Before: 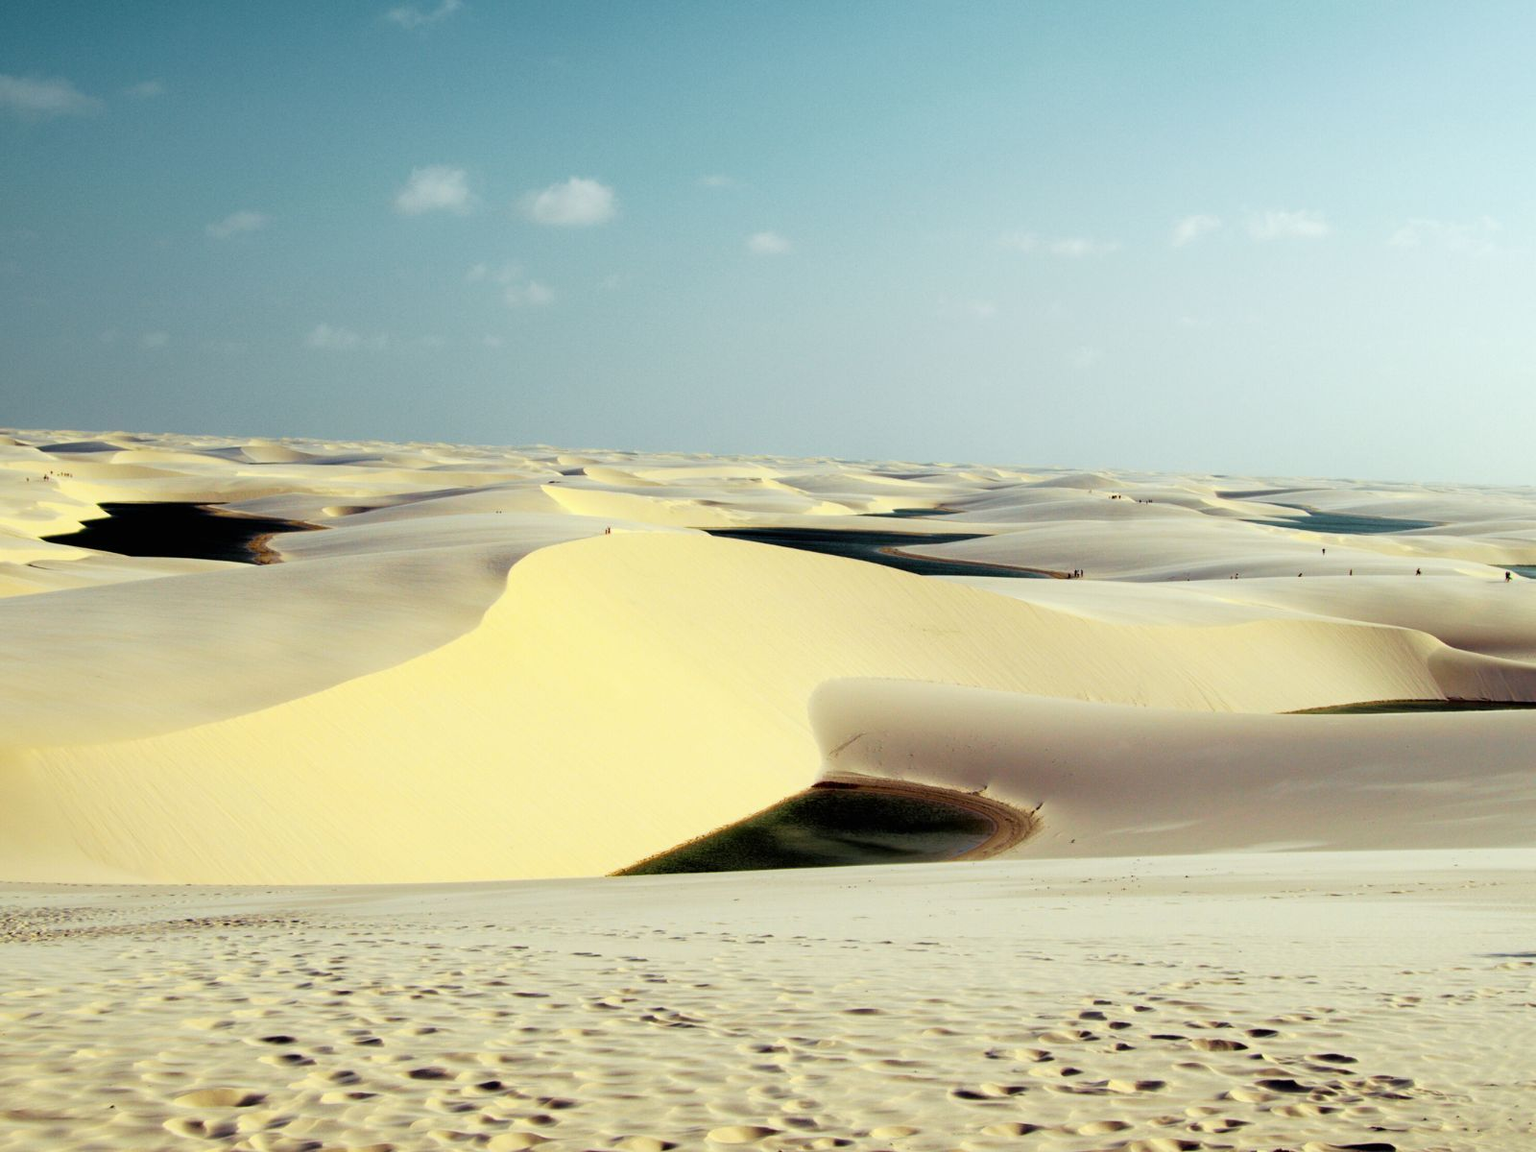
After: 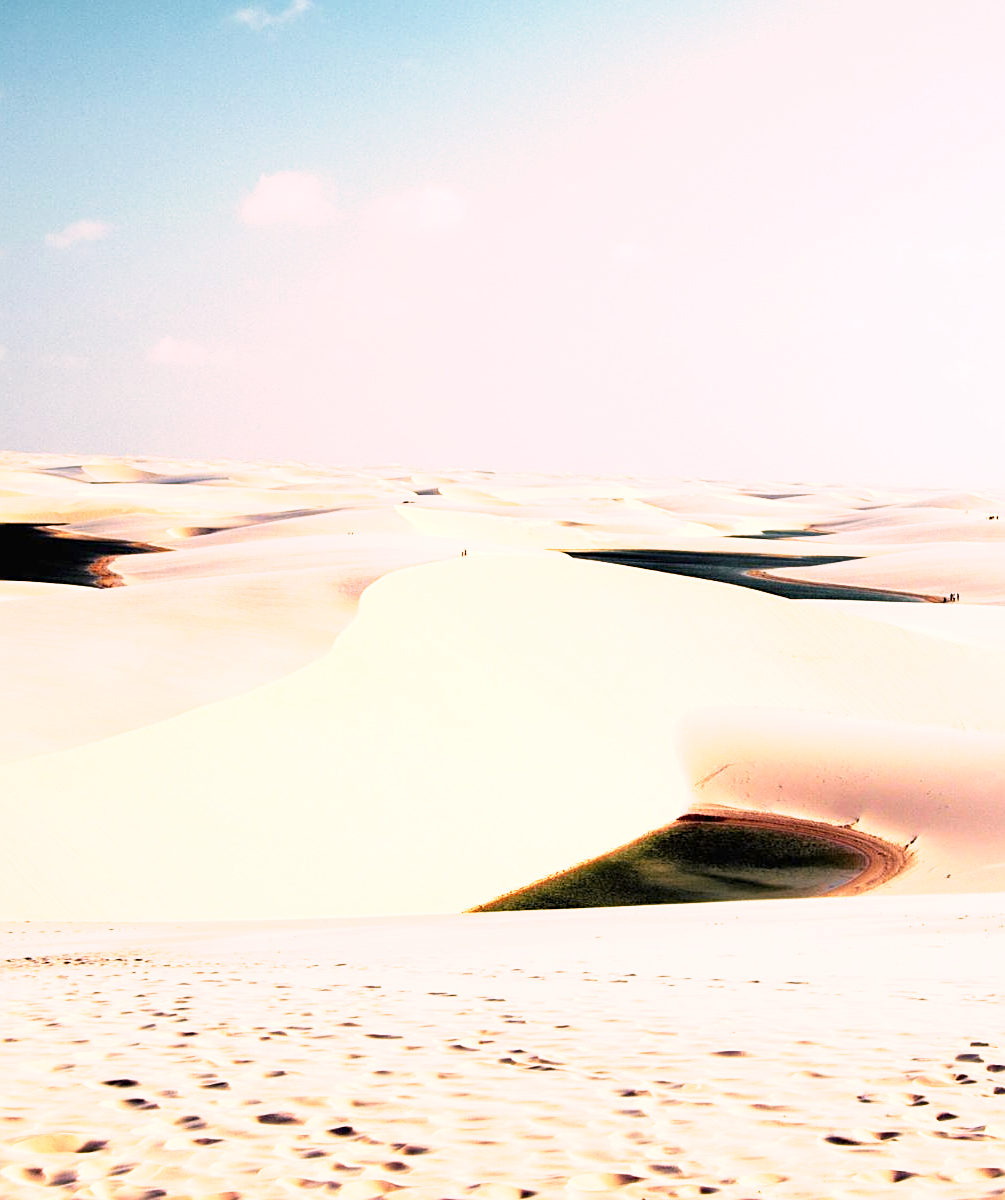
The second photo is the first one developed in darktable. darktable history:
color zones: curves: ch1 [(0.263, 0.53) (0.376, 0.287) (0.487, 0.512) (0.748, 0.547) (1, 0.513)]; ch2 [(0.262, 0.45) (0.751, 0.477)]
color correction: highlights a* 14.67, highlights b* 4.76
exposure: exposure 0.725 EV, compensate exposure bias true, compensate highlight preservation false
base curve: curves: ch0 [(0, 0) (0.557, 0.834) (1, 1)], preserve colors none
sharpen: on, module defaults
crop: left 10.58%, right 26.496%
